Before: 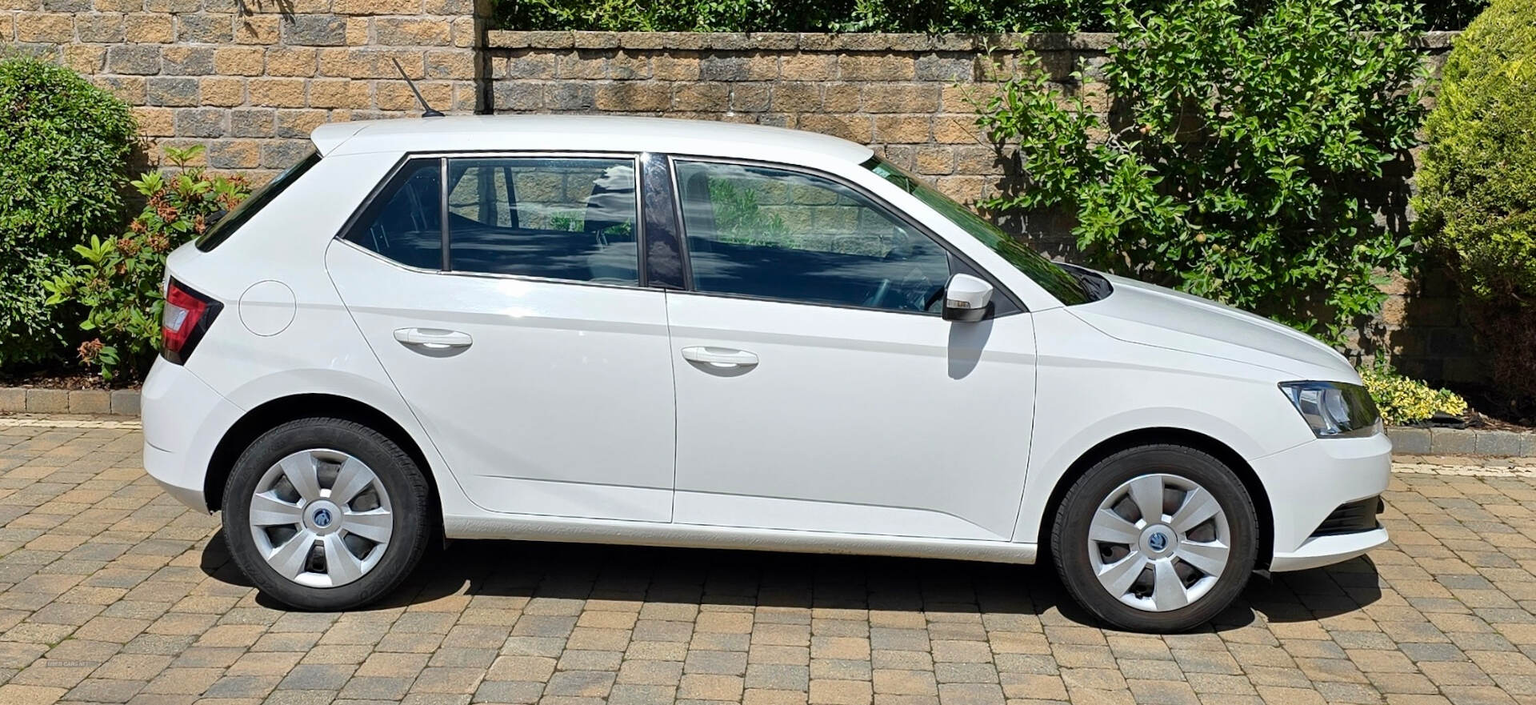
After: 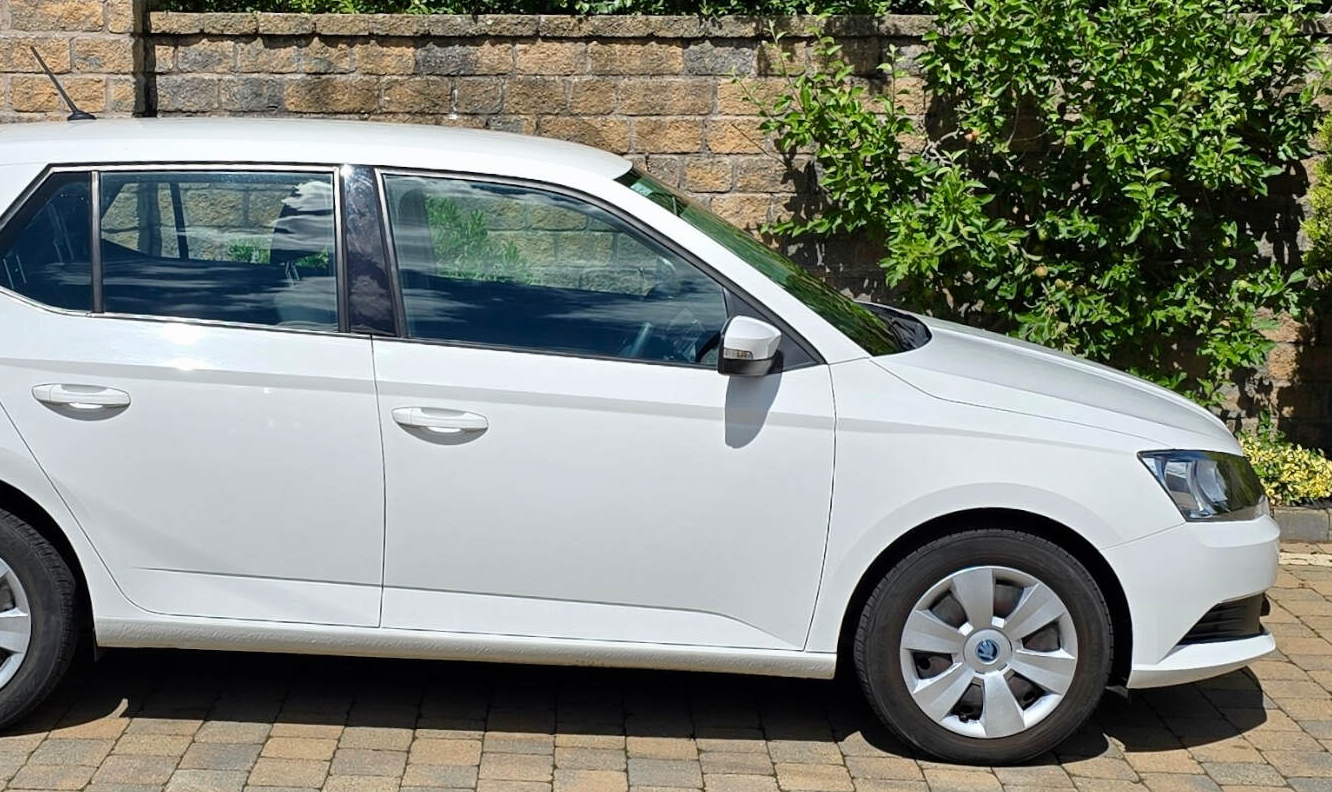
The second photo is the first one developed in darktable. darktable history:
crop and rotate: left 23.995%, top 3.063%, right 6.63%, bottom 6.962%
